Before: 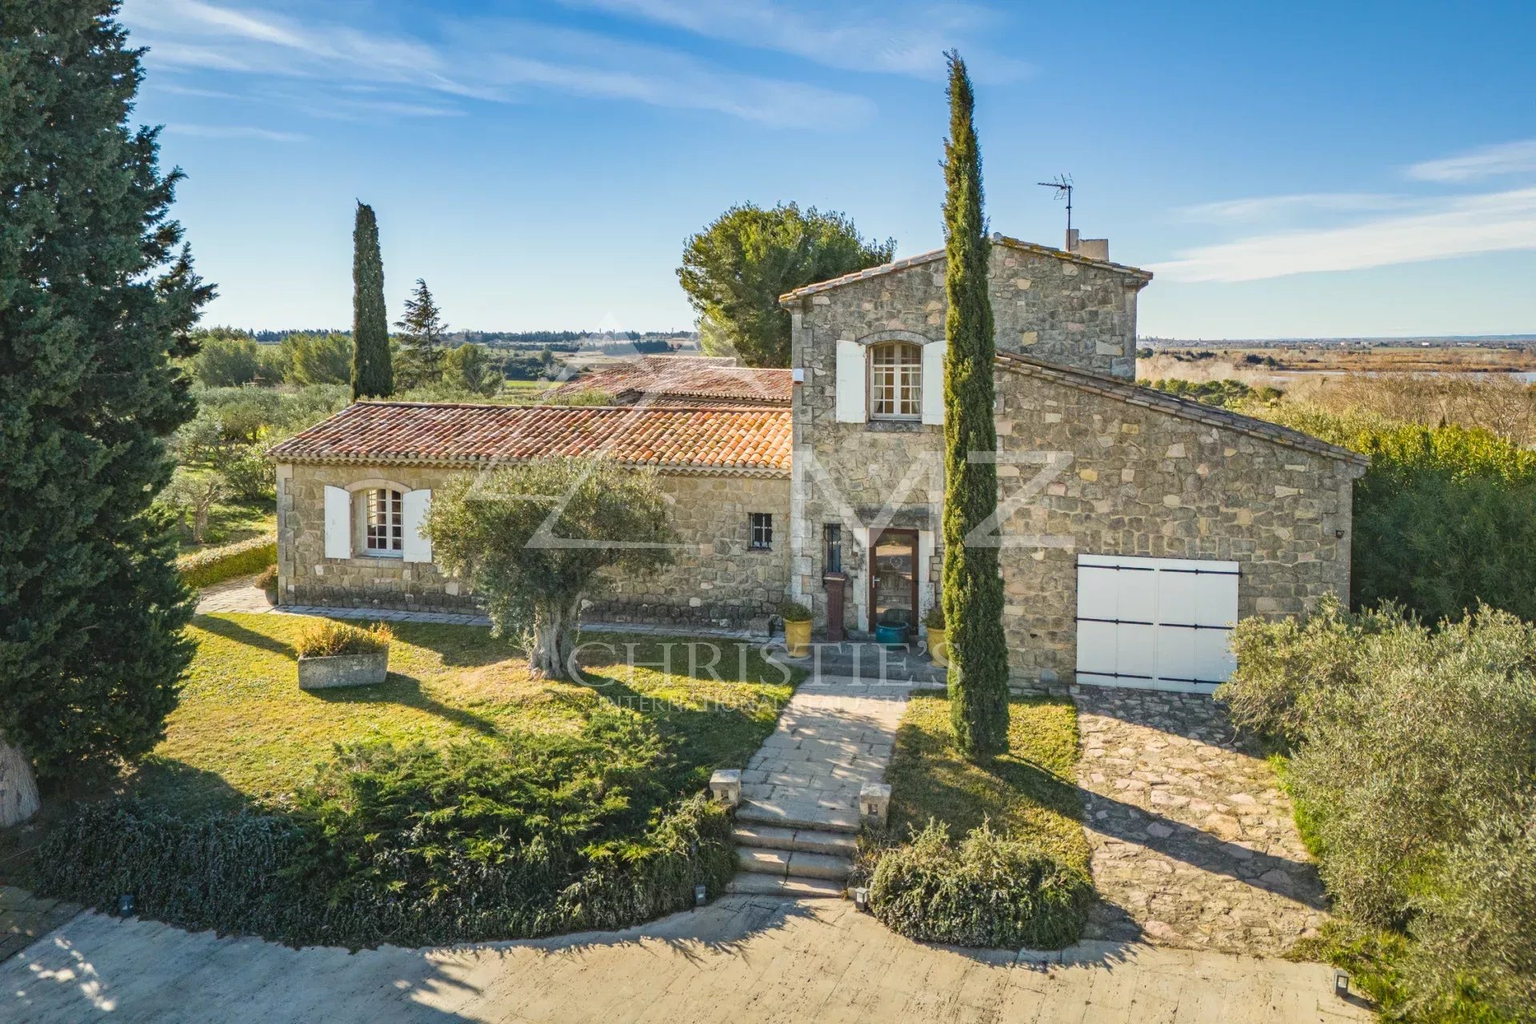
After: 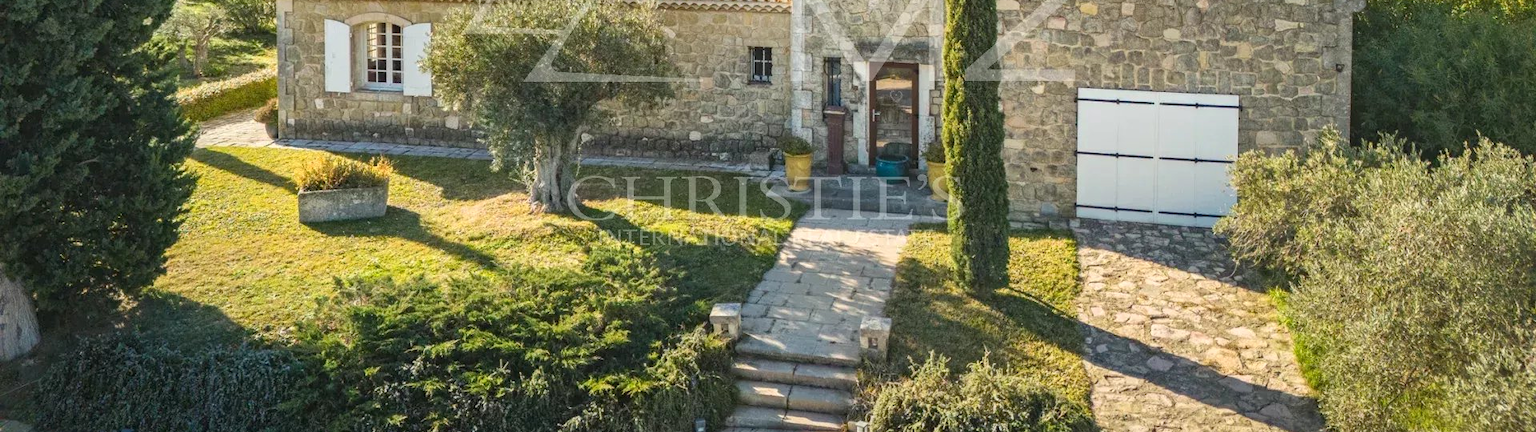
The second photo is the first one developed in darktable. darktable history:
crop: top 45.551%, bottom 12.262%
exposure: black level correction 0.001, exposure 0.14 EV, compensate highlight preservation false
